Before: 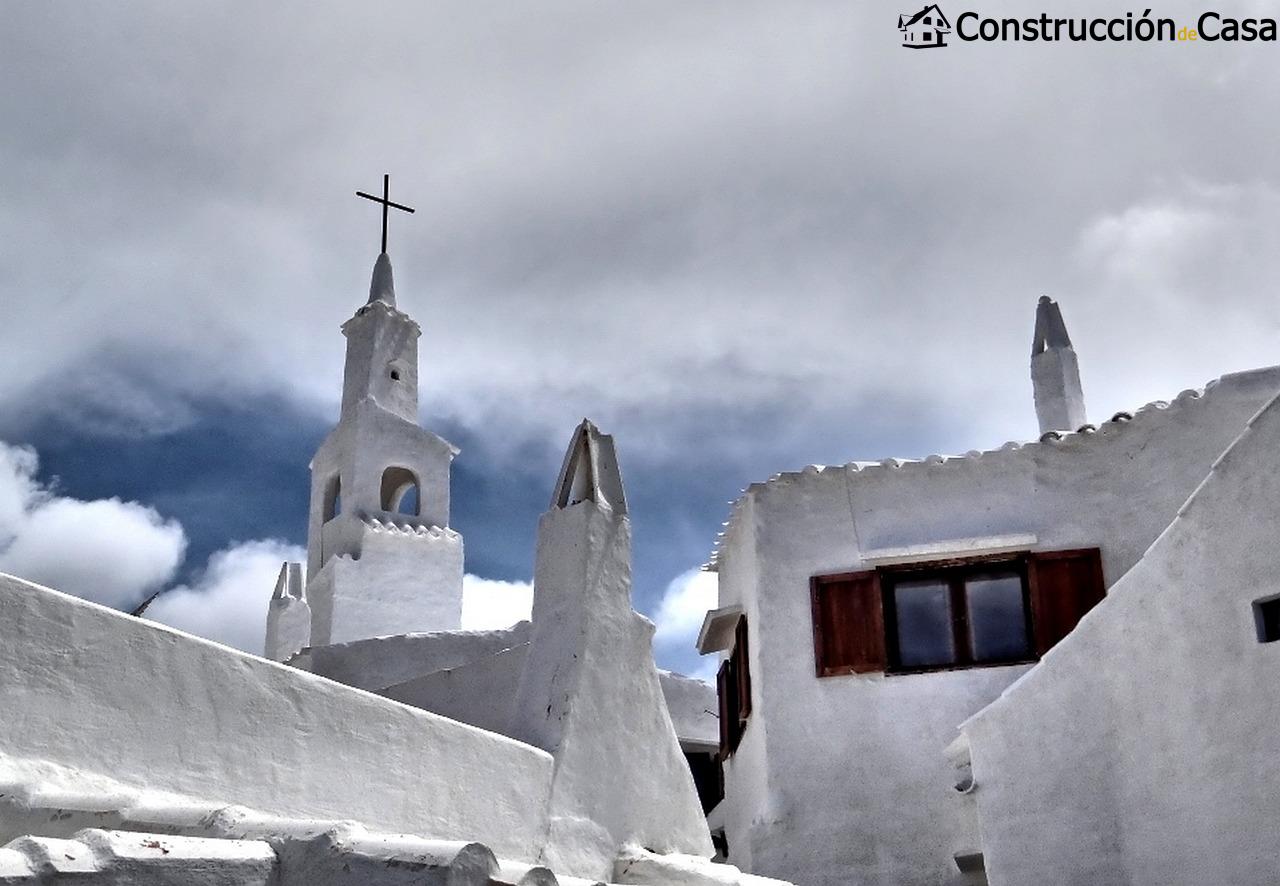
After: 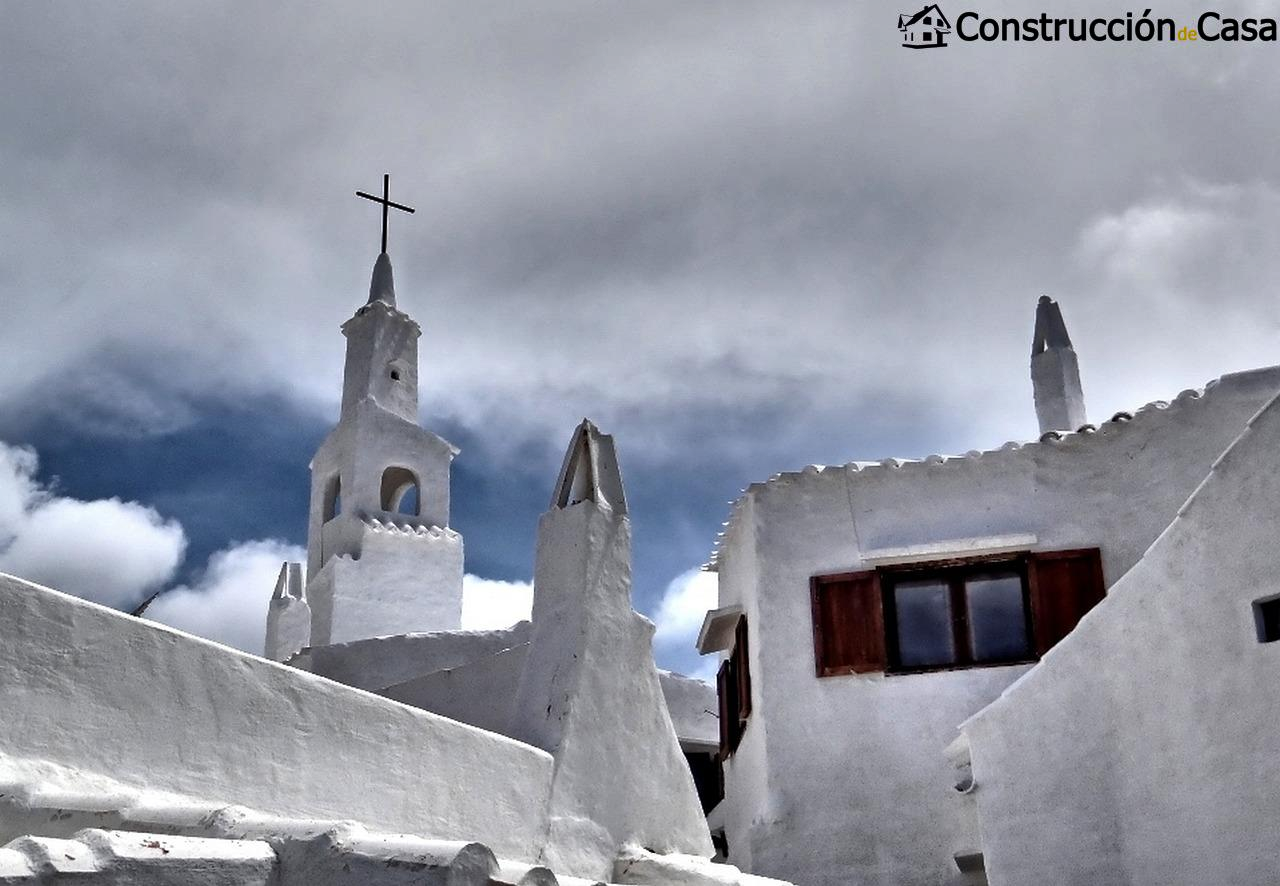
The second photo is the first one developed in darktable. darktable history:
shadows and highlights: shadows 39.58, highlights -55.51, low approximation 0.01, soften with gaussian
